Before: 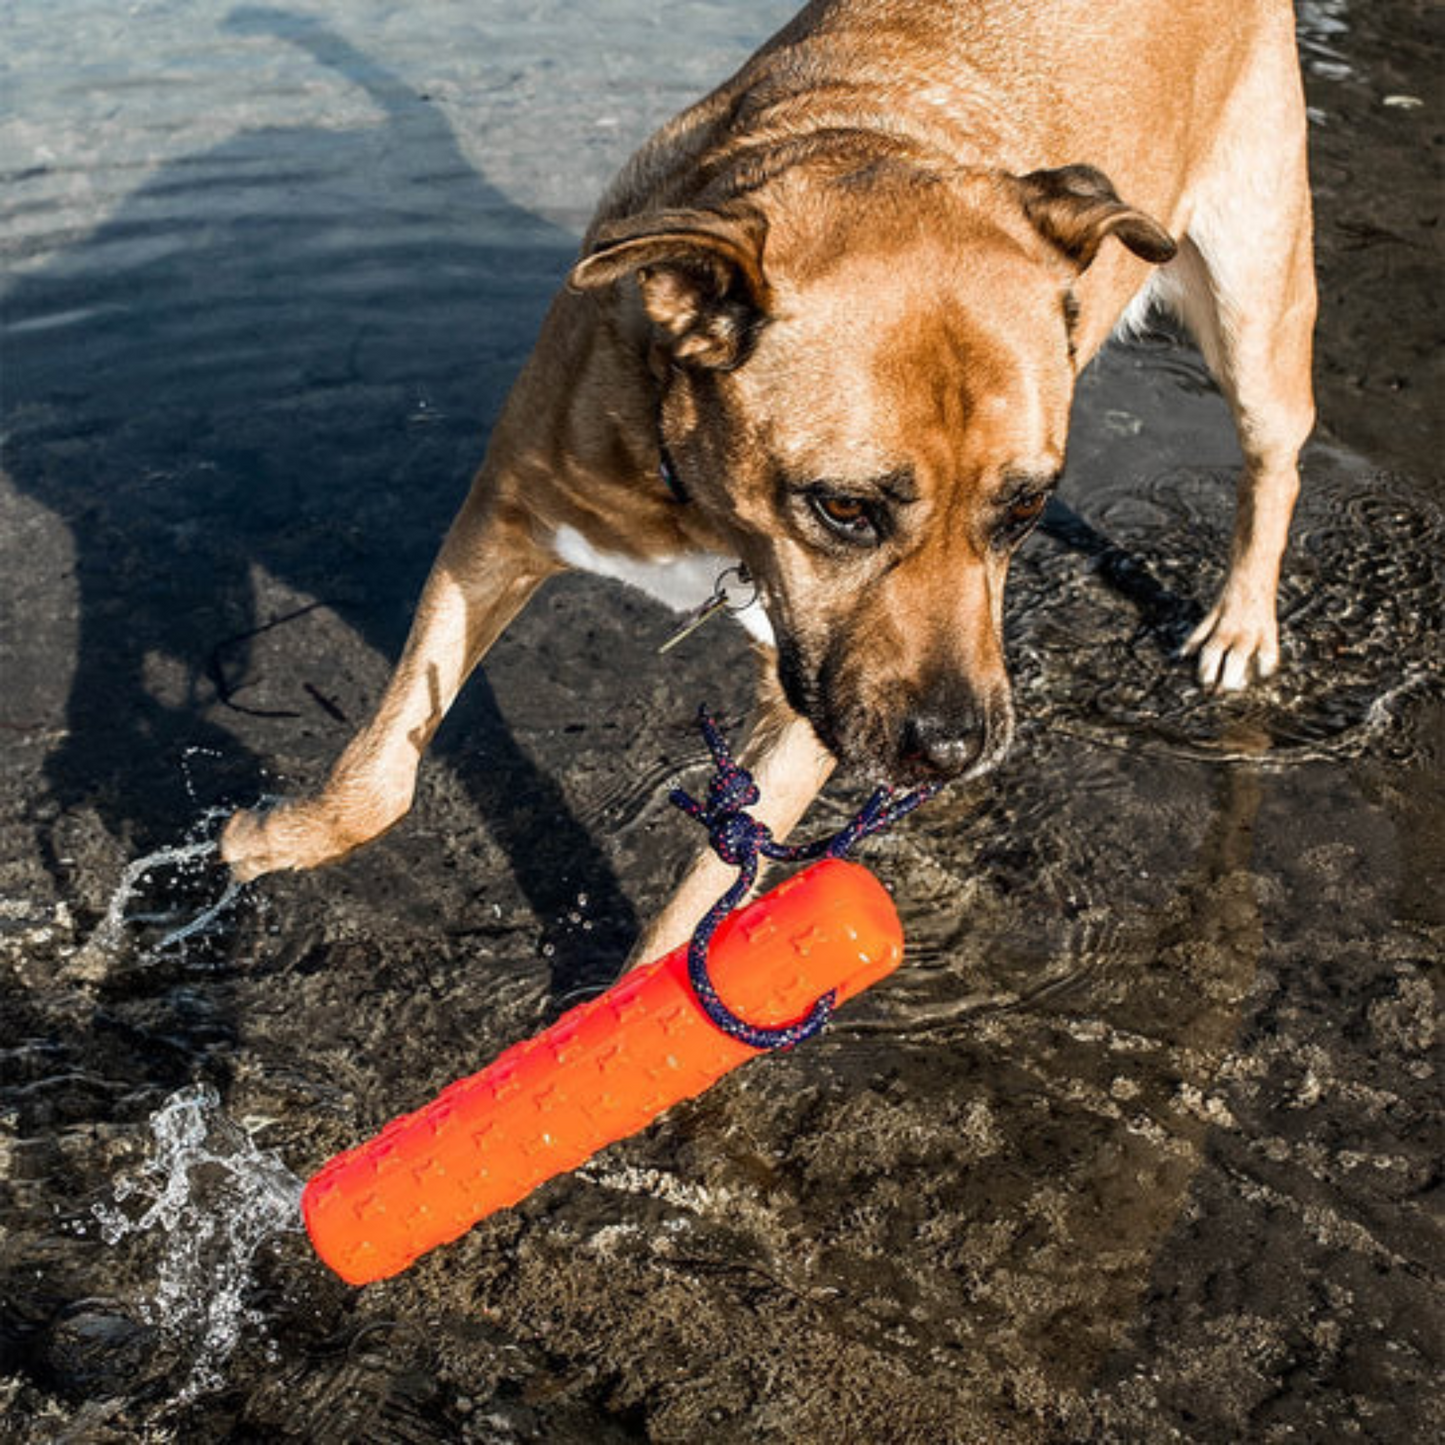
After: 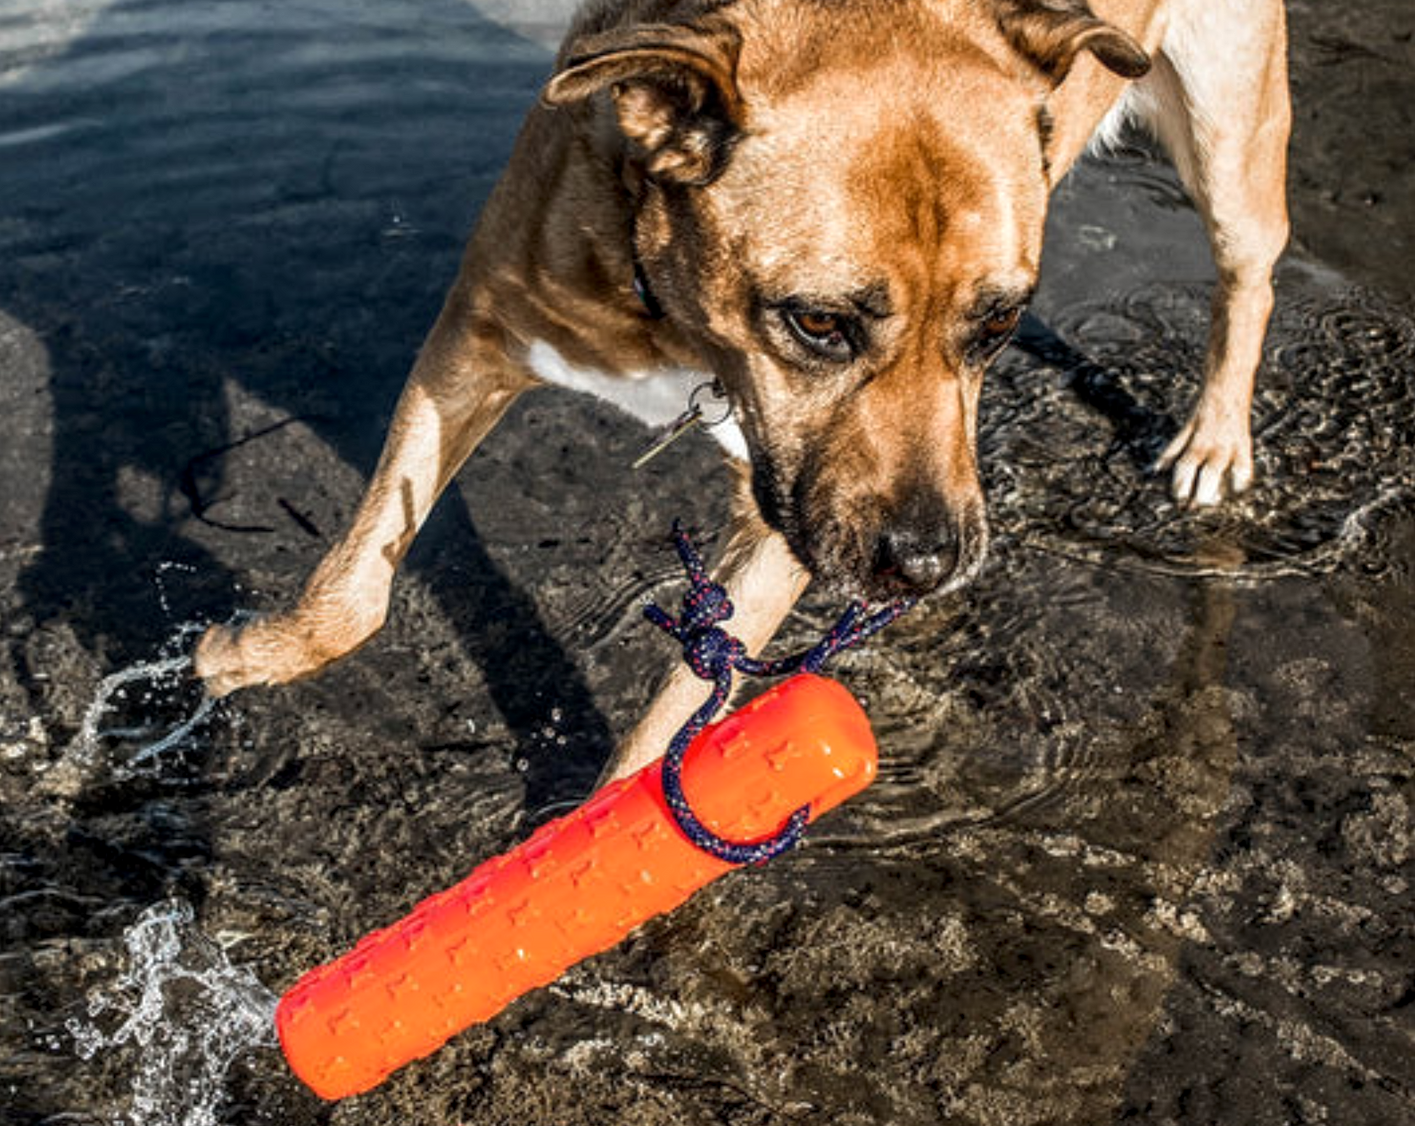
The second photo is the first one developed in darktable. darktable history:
crop and rotate: left 1.814%, top 12.818%, right 0.25%, bottom 9.225%
local contrast: on, module defaults
tone equalizer: on, module defaults
